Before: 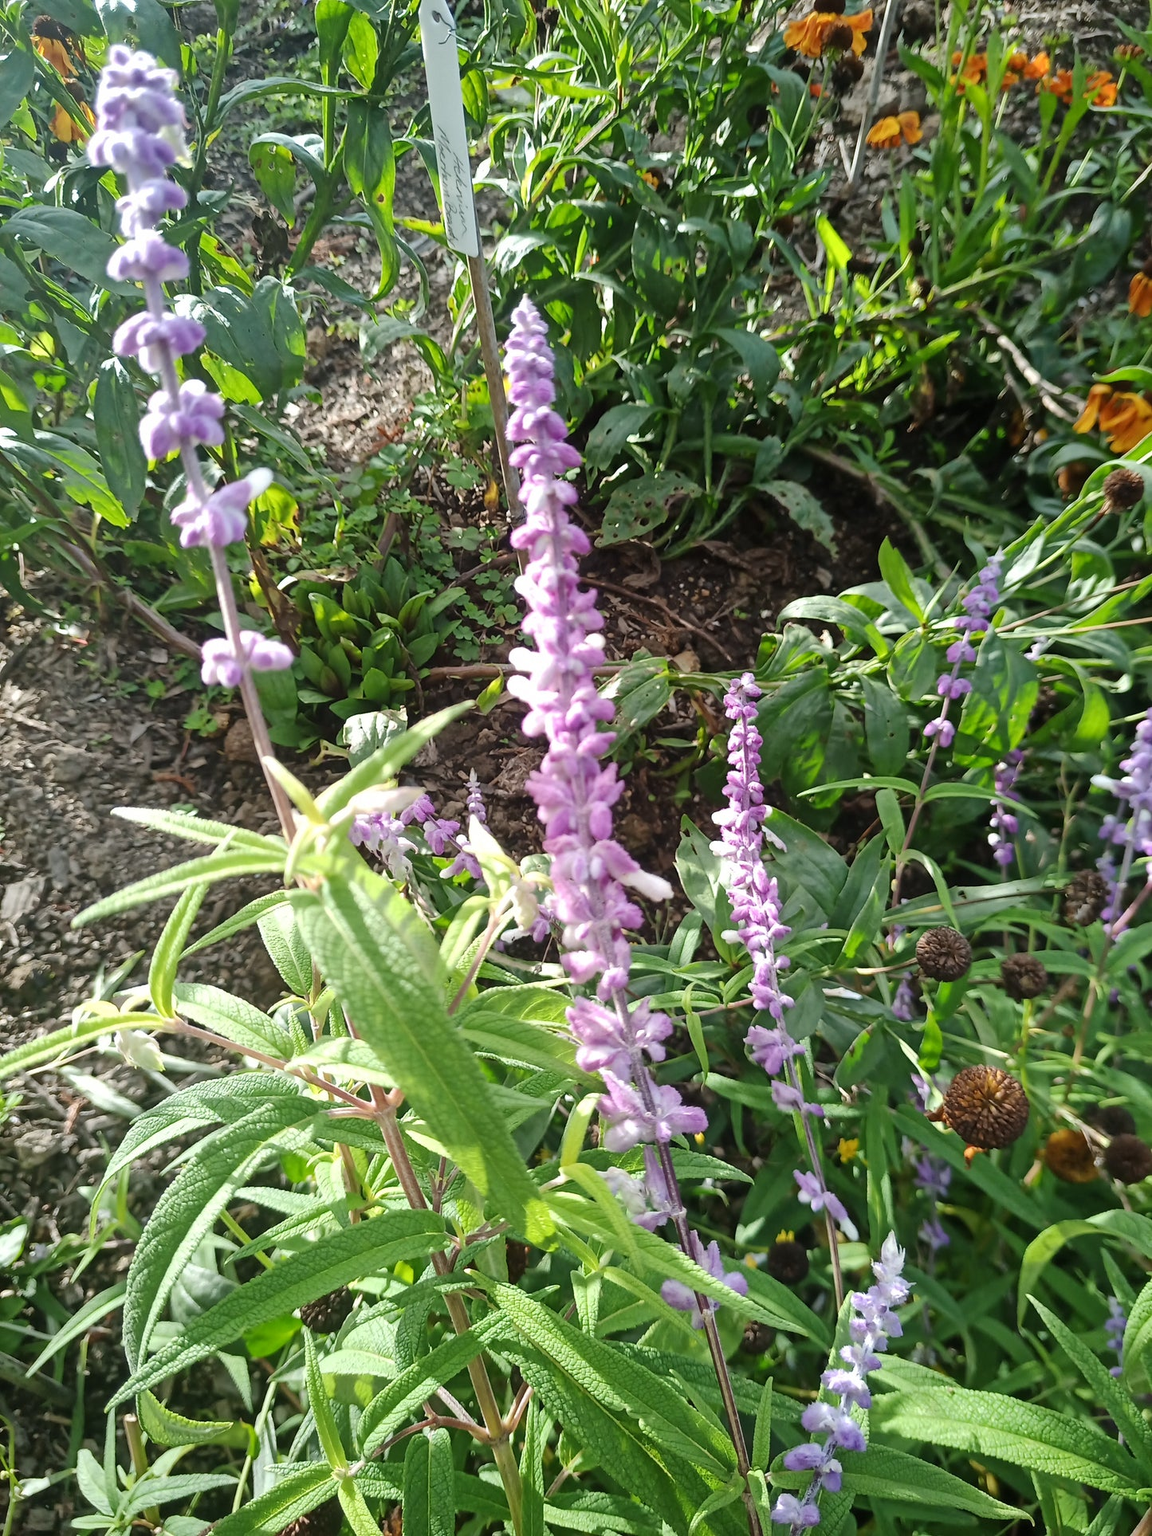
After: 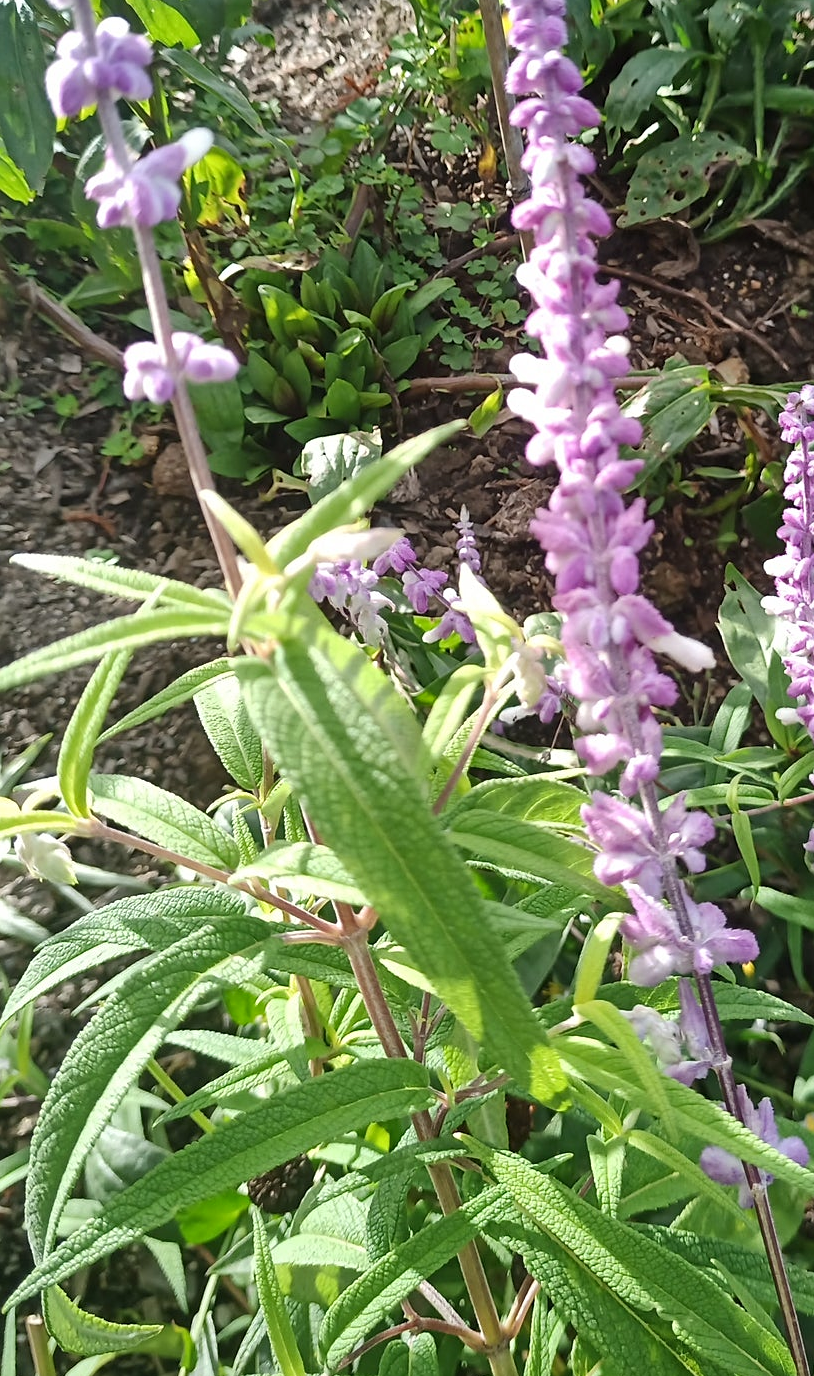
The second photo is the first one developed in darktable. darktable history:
crop: left 8.966%, top 23.852%, right 34.699%, bottom 4.703%
shadows and highlights: low approximation 0.01, soften with gaussian
sharpen: amount 0.2
